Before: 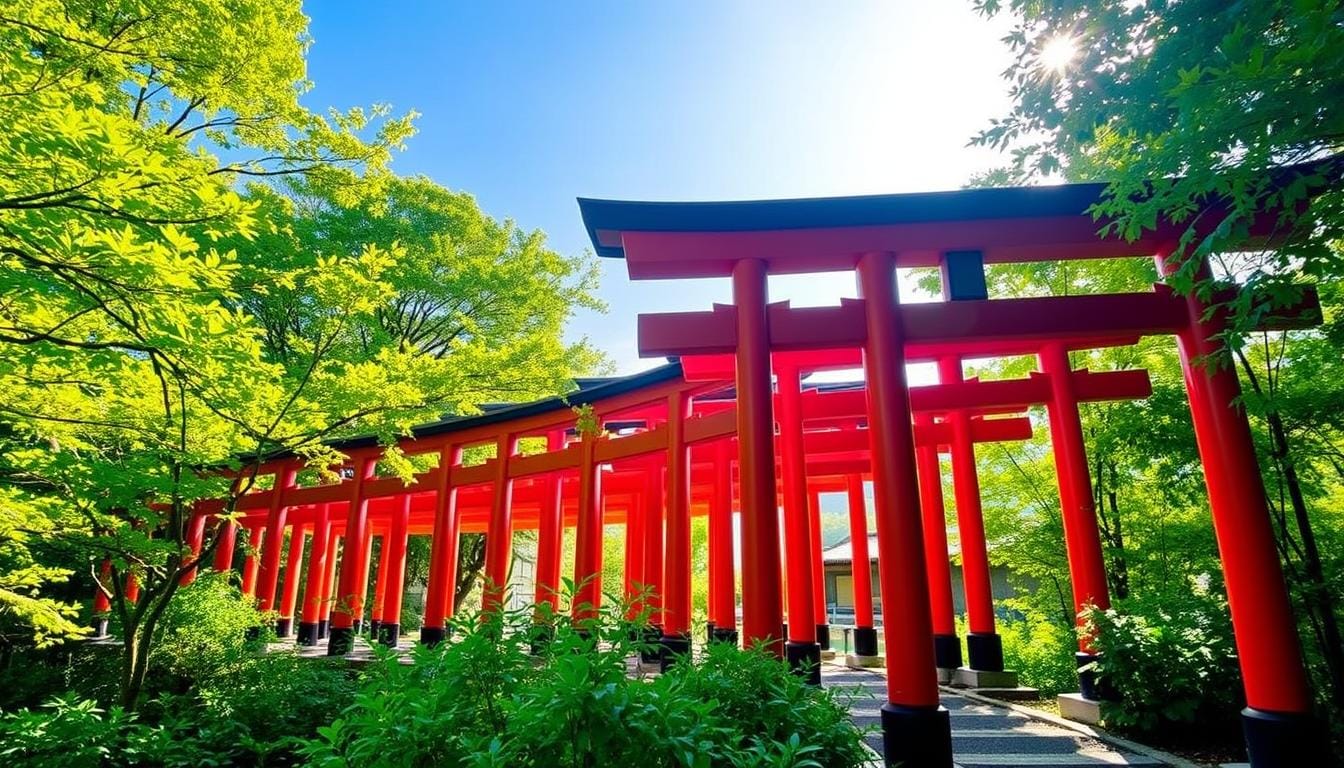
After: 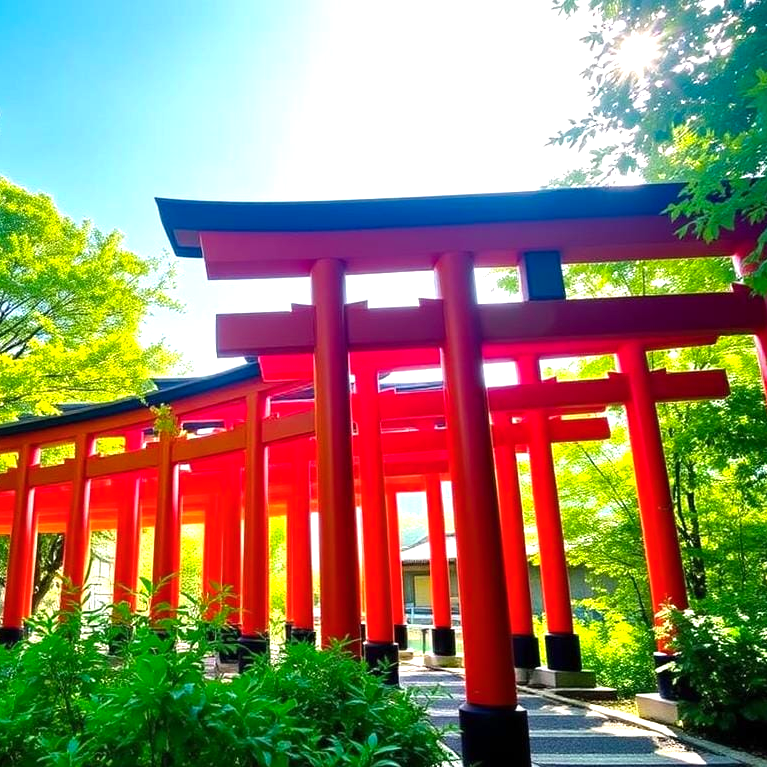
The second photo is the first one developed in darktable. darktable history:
crop: left 31.433%, top 0.019%, right 11.465%
color balance rgb: power › hue 60.37°, perceptual saturation grading › global saturation -2.747%, perceptual brilliance grading › global brilliance 20.489%, global vibrance 20%
